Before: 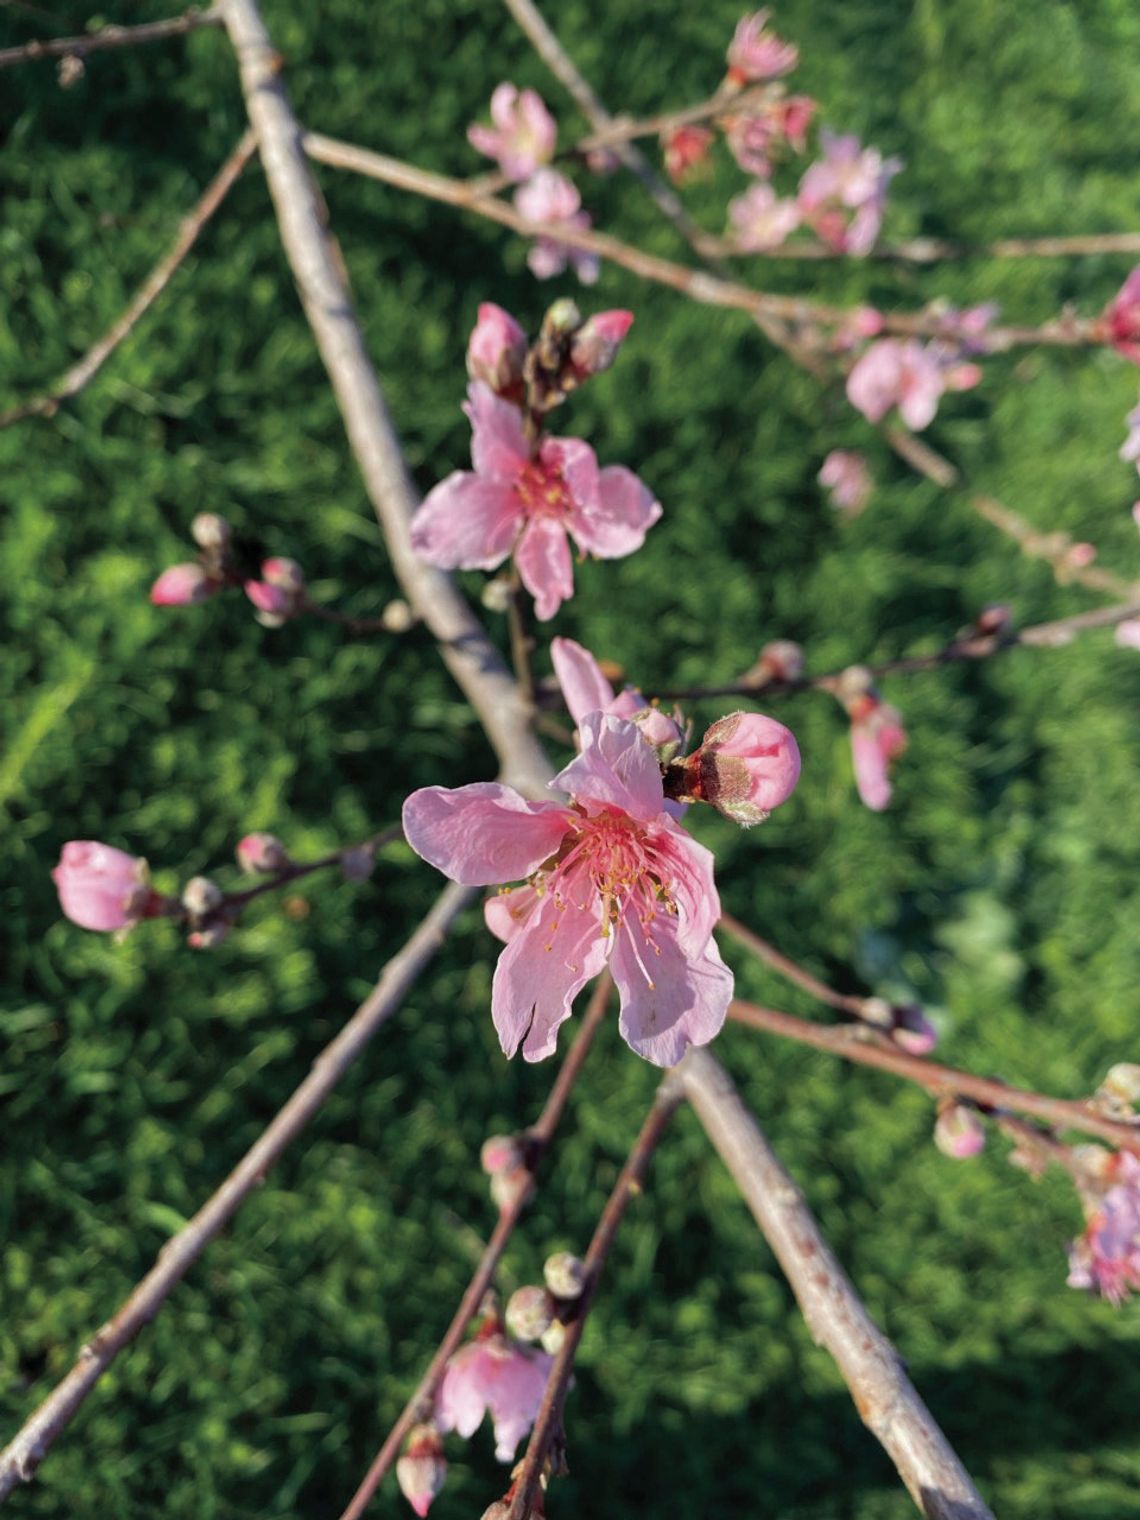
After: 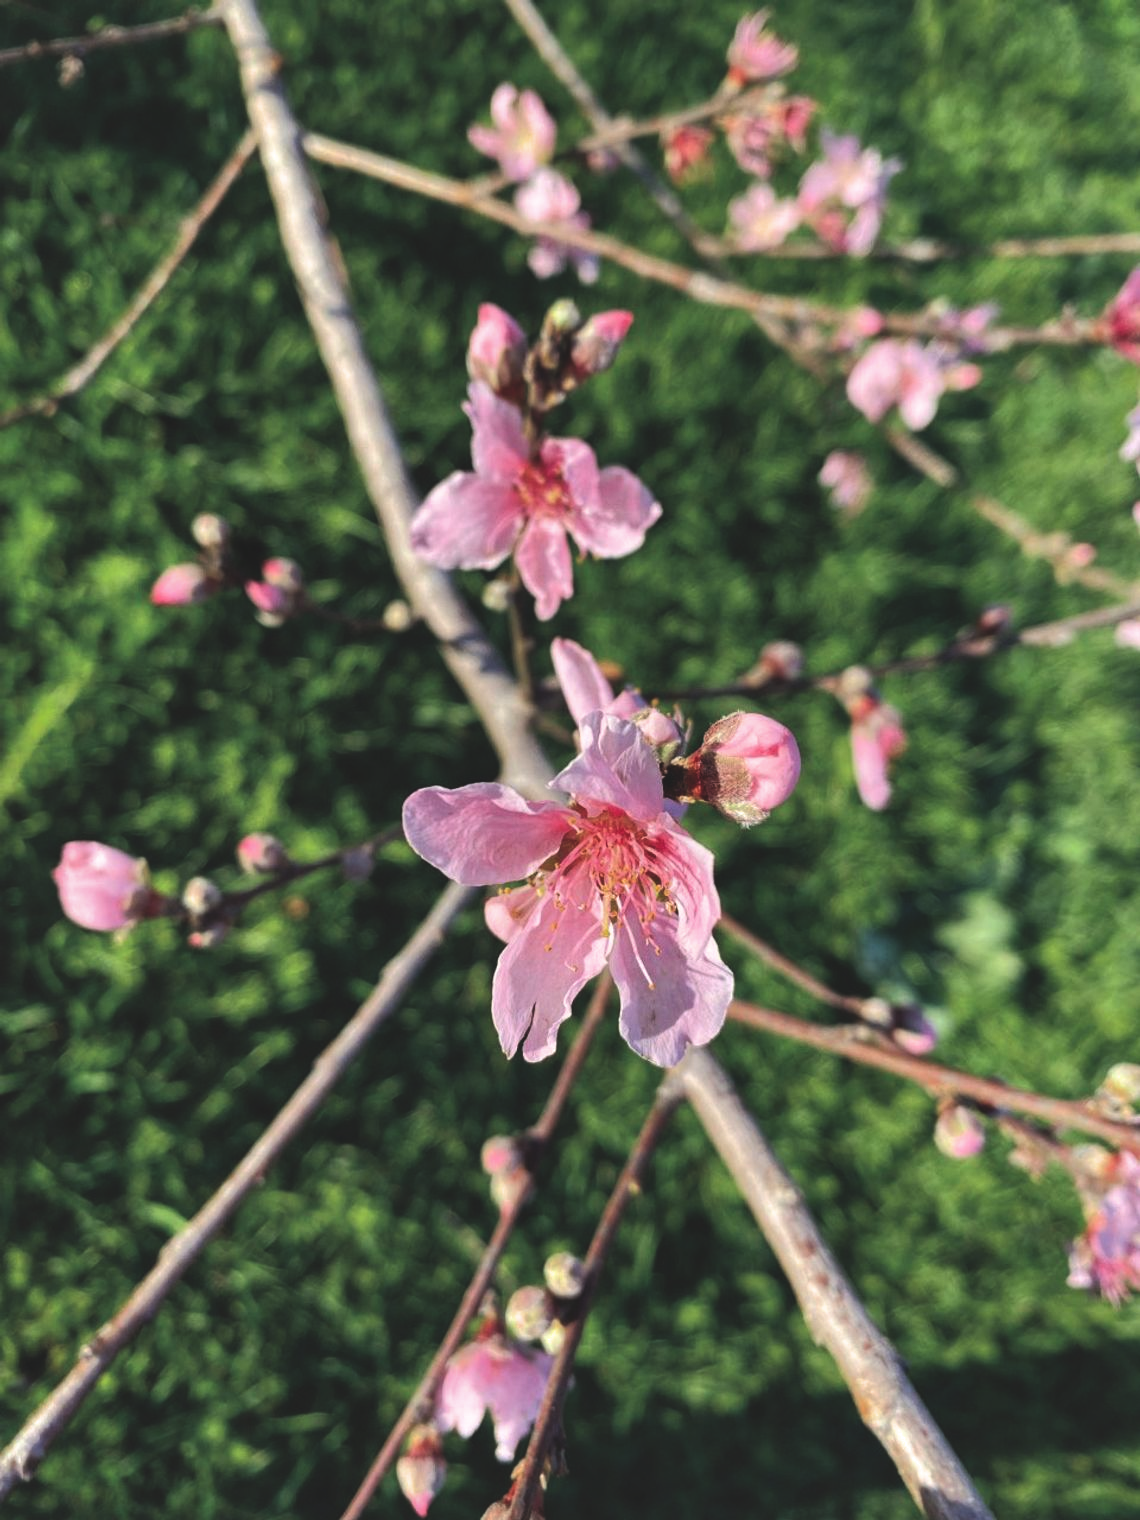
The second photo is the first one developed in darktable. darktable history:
exposure: black level correction -0.031, compensate highlight preservation false
shadows and highlights: shadows 39.5, highlights -59.77, highlights color adjustment 53.54%
contrast brightness saturation: contrast 0.128, brightness -0.05, saturation 0.163
filmic rgb: black relative exposure -9.08 EV, white relative exposure 2.31 EV, threshold 2.96 EV, hardness 7.49, enable highlight reconstruction true
